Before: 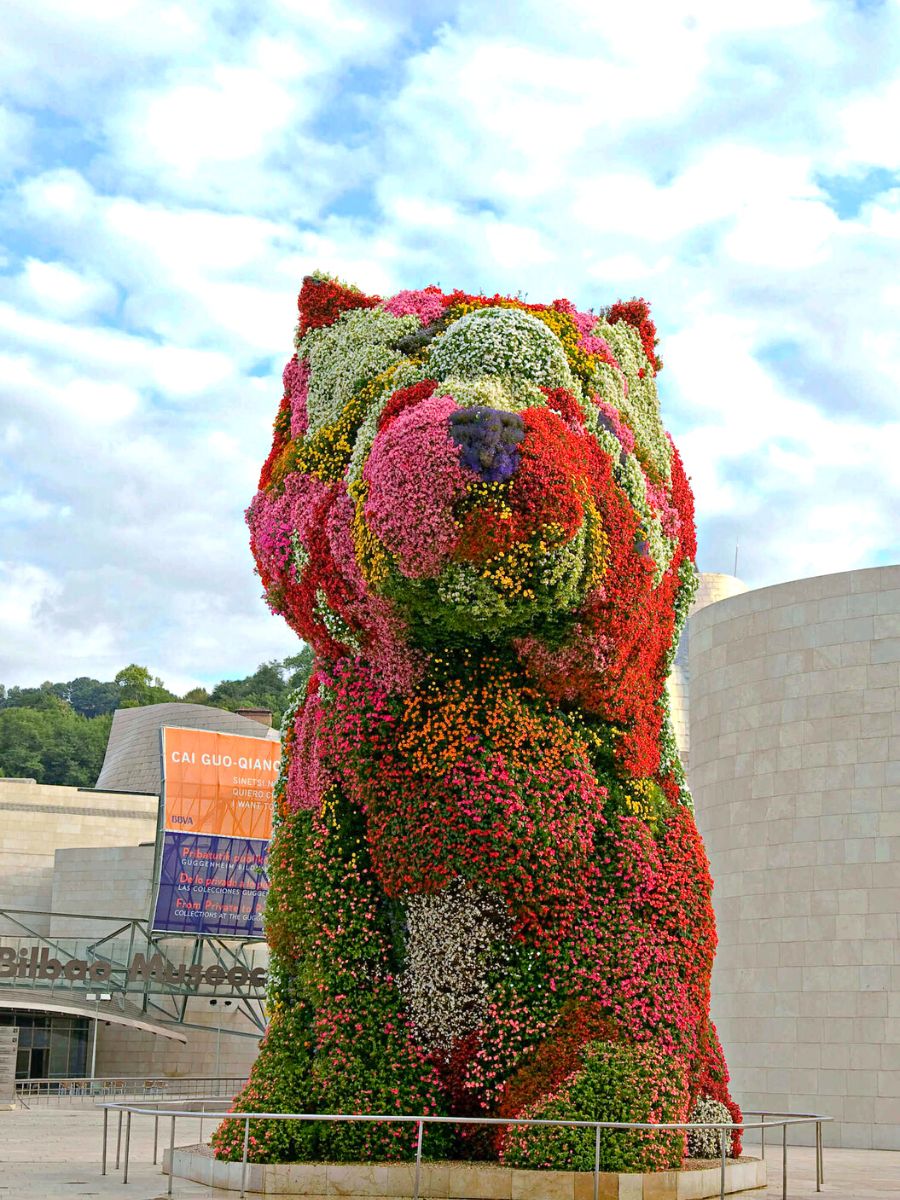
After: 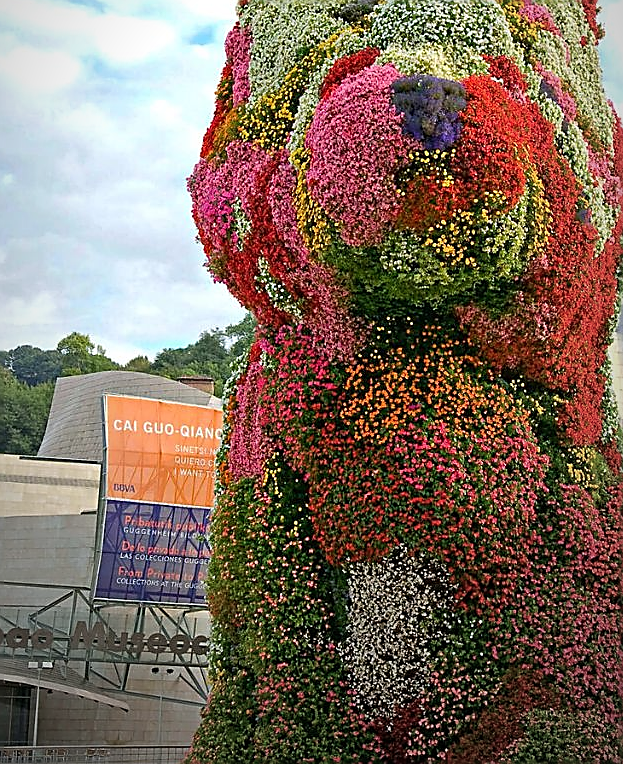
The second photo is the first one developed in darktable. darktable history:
sharpen: radius 1.4, amount 1.25, threshold 0.7
crop: left 6.488%, top 27.668%, right 24.183%, bottom 8.656%
vignetting: fall-off start 72.14%, fall-off radius 108.07%, brightness -0.713, saturation -0.488, center (-0.054, -0.359), width/height ratio 0.729
